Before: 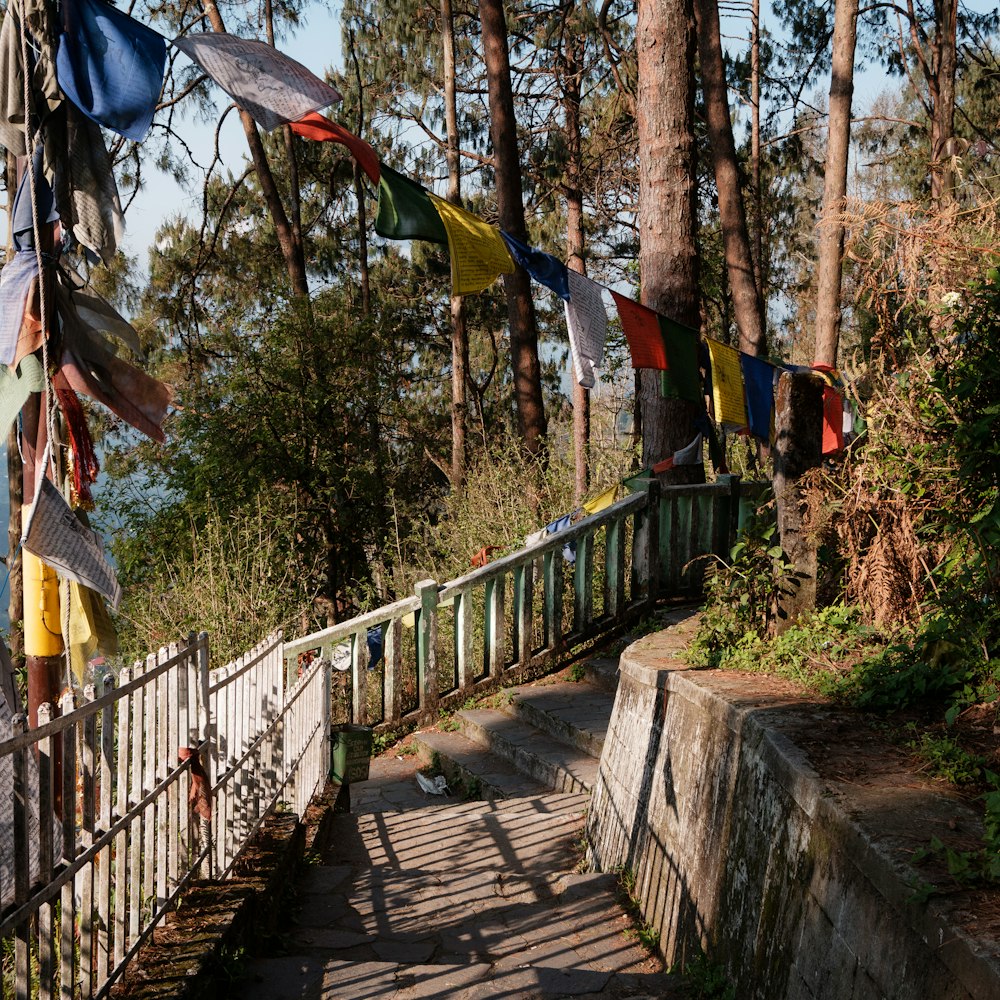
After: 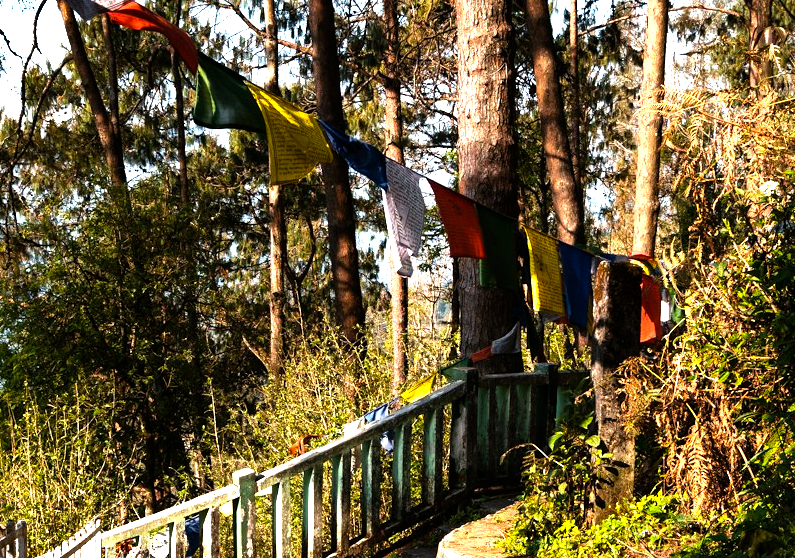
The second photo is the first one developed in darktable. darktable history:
color balance rgb: perceptual saturation grading › global saturation 9.588%, perceptual brilliance grading › highlights 47.909%, perceptual brilliance grading › mid-tones 21.391%, perceptual brilliance grading › shadows -6.613%, global vibrance 35.472%, contrast 10.534%
crop: left 18.279%, top 11.122%, right 2.206%, bottom 33.077%
shadows and highlights: shadows 24.18, highlights -80.14, soften with gaussian
